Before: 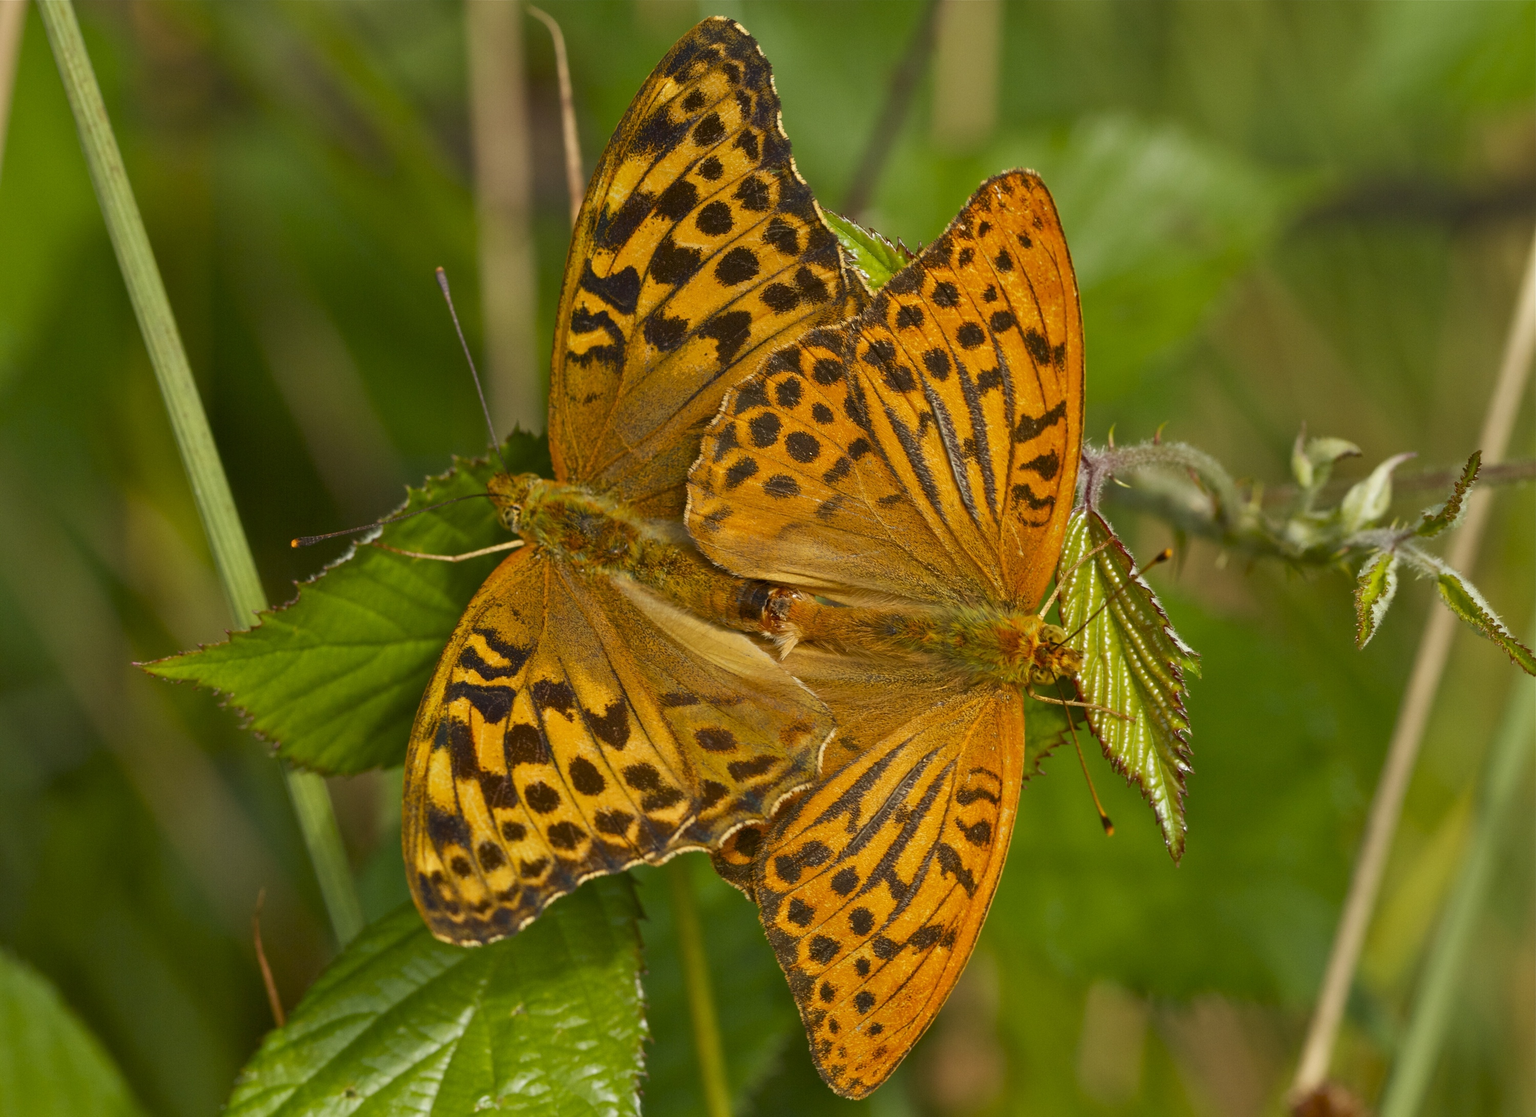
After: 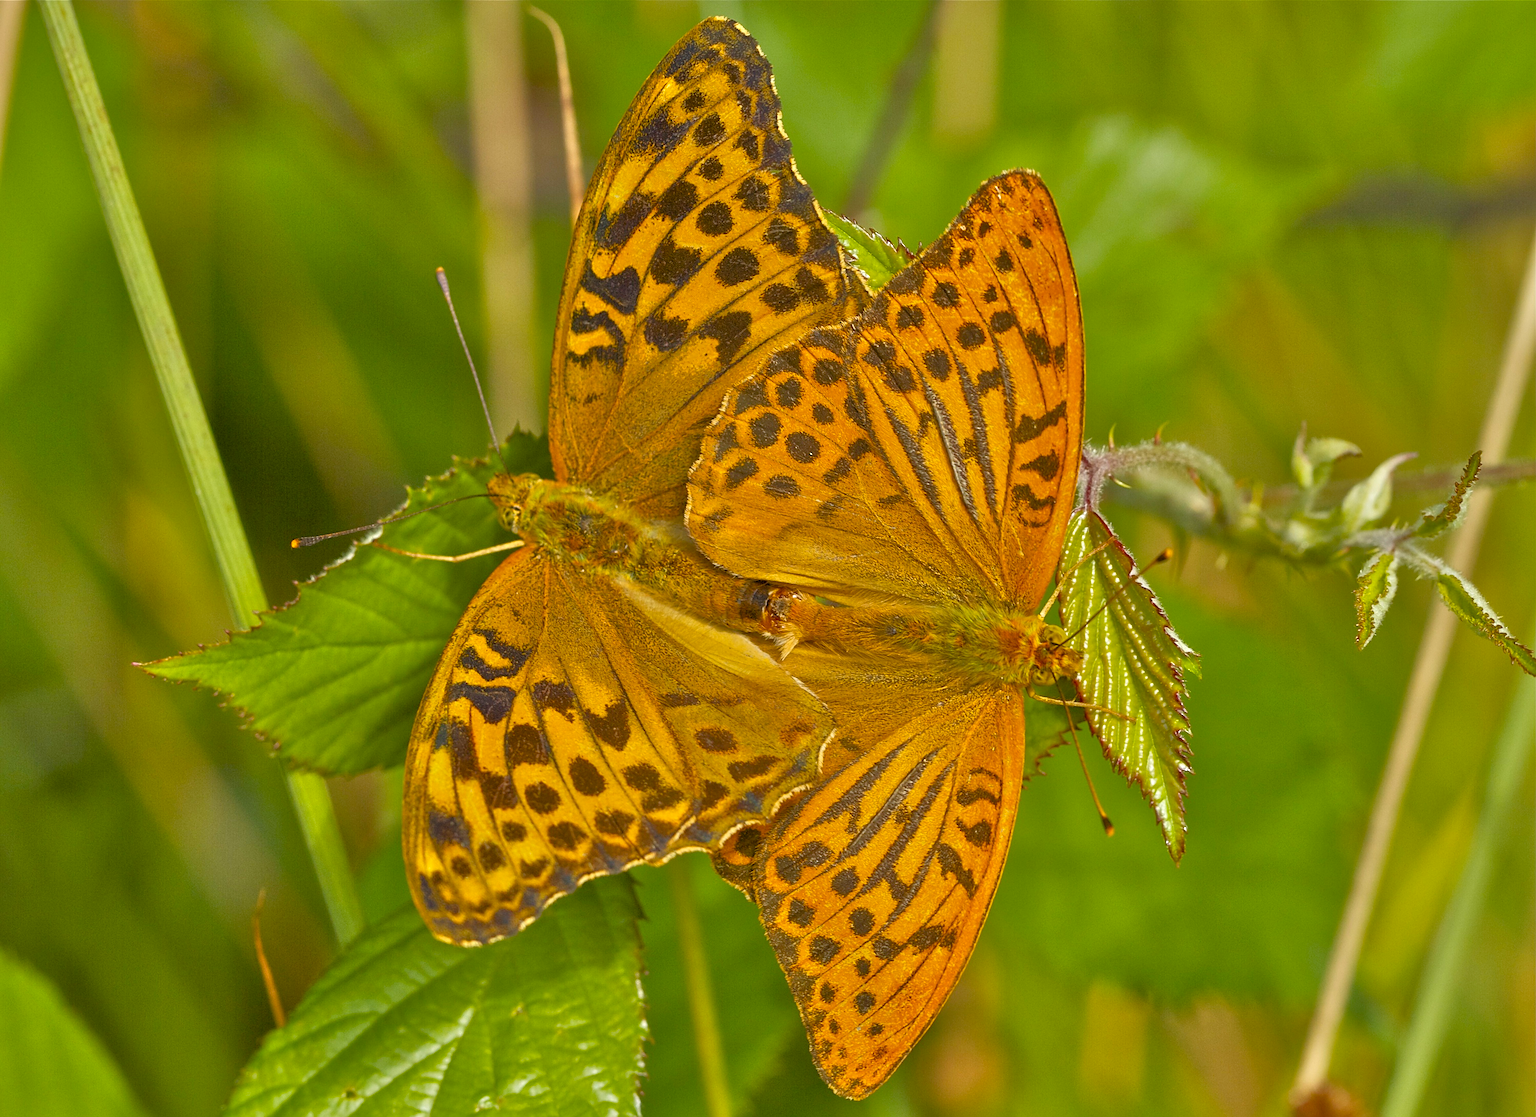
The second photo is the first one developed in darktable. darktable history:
tone equalizer: -7 EV 0.155 EV, -6 EV 0.639 EV, -5 EV 1.12 EV, -4 EV 1.32 EV, -3 EV 1.18 EV, -2 EV 0.6 EV, -1 EV 0.146 EV
sharpen: on, module defaults
color balance rgb: perceptual saturation grading › global saturation 25.377%
exposure: compensate highlight preservation false
